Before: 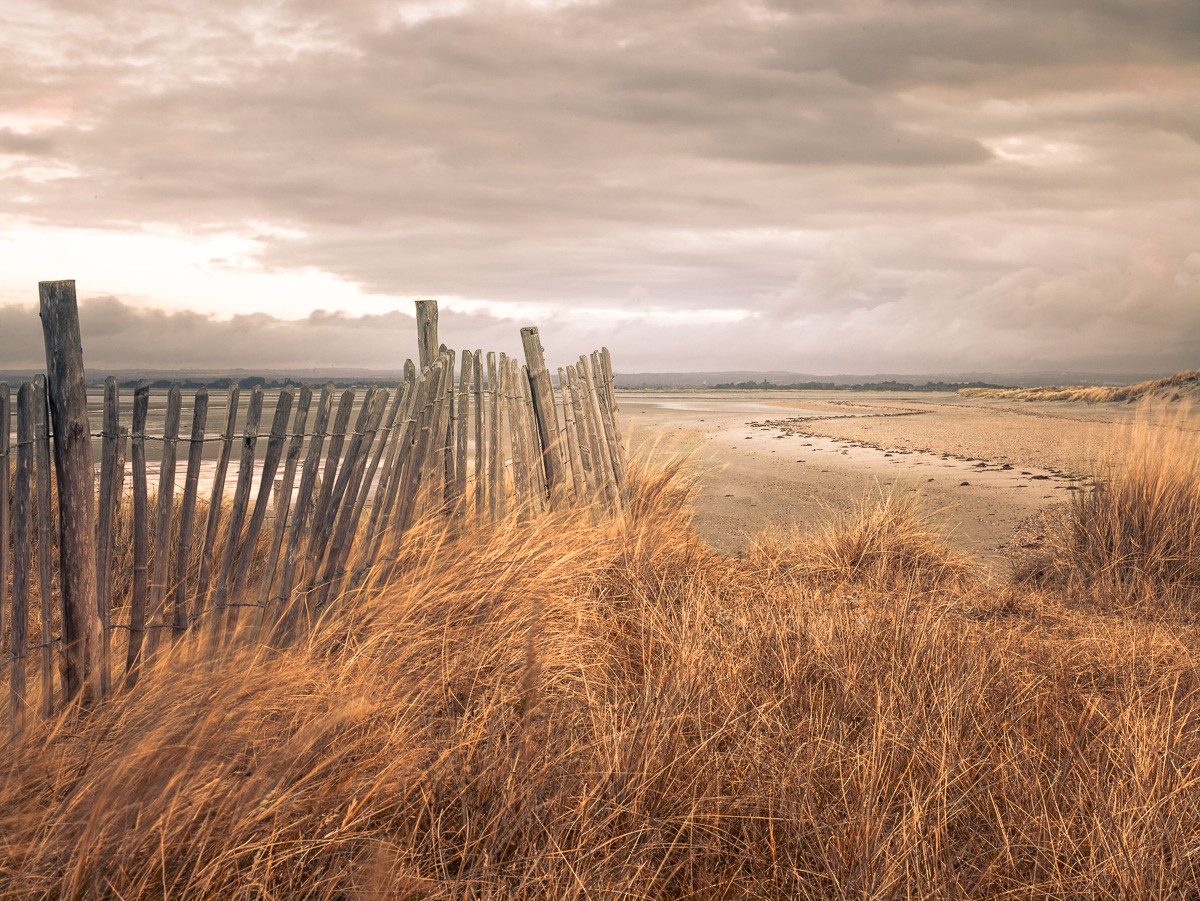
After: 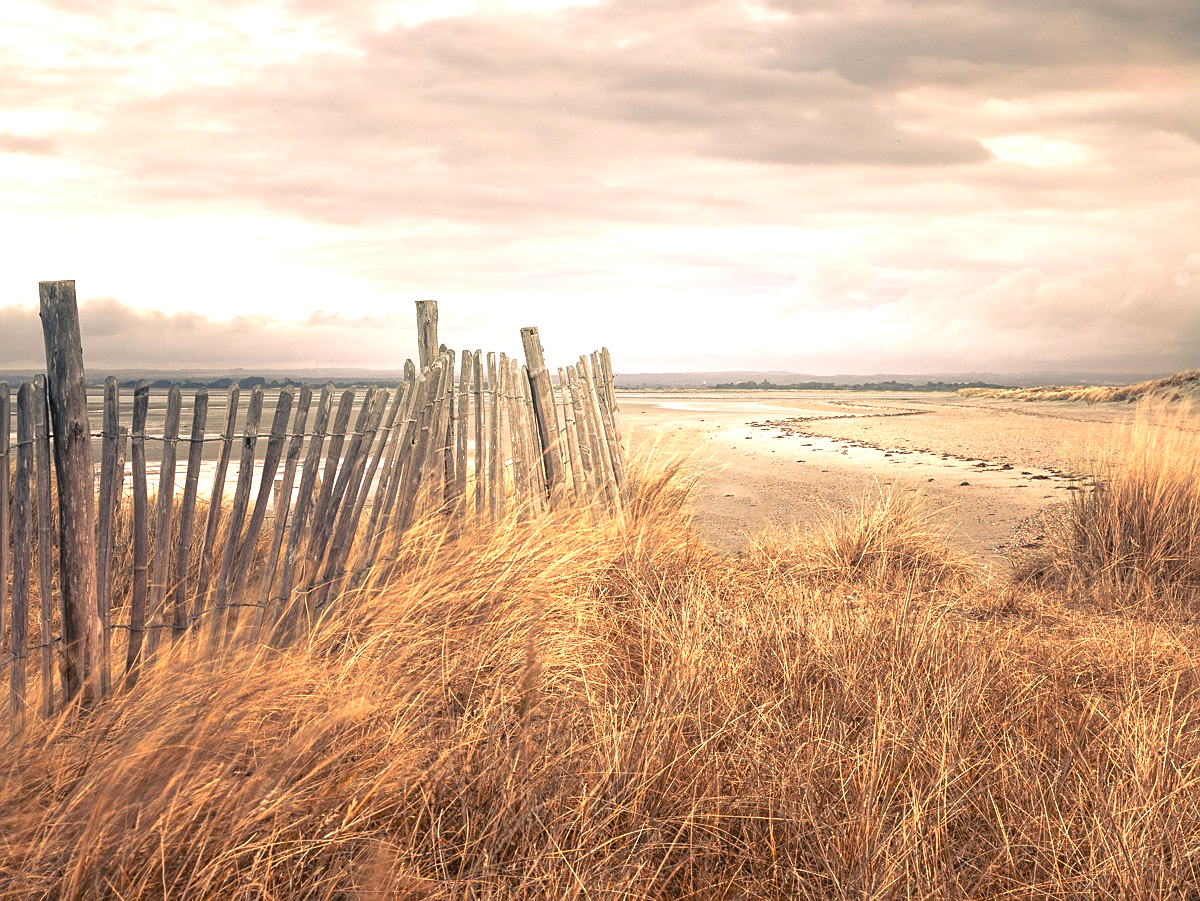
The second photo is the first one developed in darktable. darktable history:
exposure: black level correction -0.002, exposure 0.708 EV, compensate exposure bias true, compensate highlight preservation false
sharpen: amount 0.2
